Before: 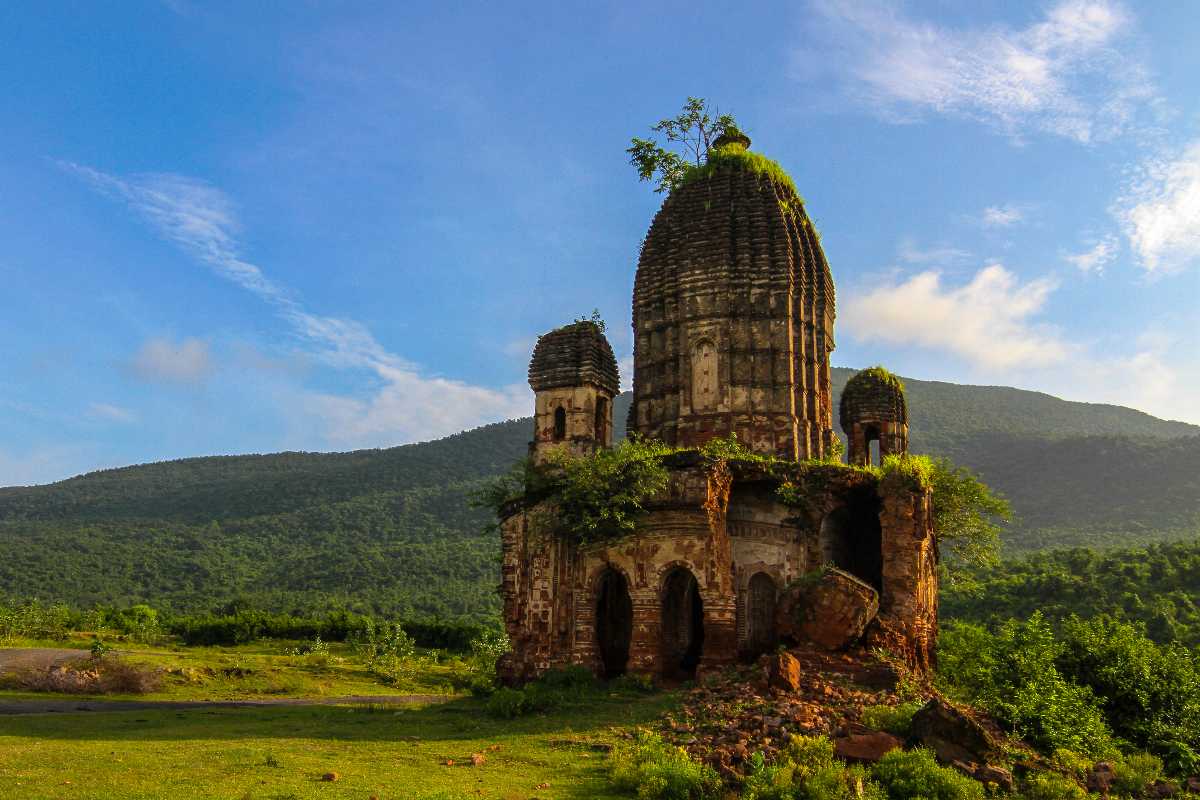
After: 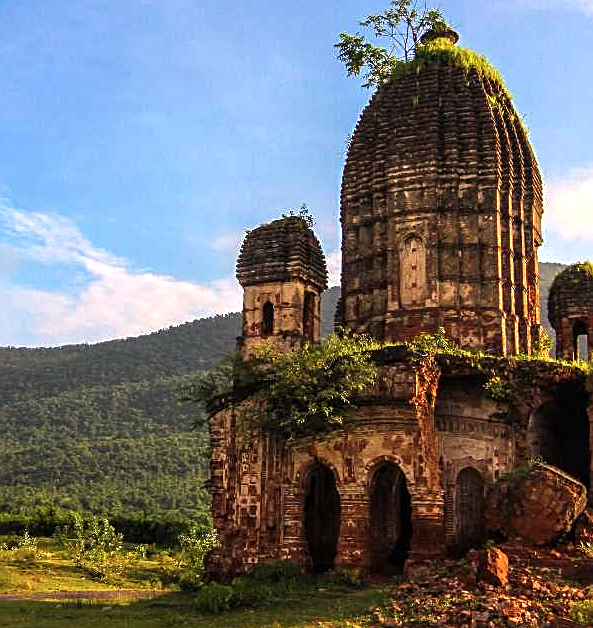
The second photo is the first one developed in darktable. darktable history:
crop and rotate: angle 0.02°, left 24.353%, top 13.219%, right 26.156%, bottom 8.224%
exposure: black level correction 0, exposure 0.7 EV, compensate exposure bias true, compensate highlight preservation false
color balance: gamma [0.9, 0.988, 0.975, 1.025], gain [1.05, 1, 1, 1]
contrast brightness saturation: saturation -0.1
white balance: red 1.127, blue 0.943
sharpen: on, module defaults
